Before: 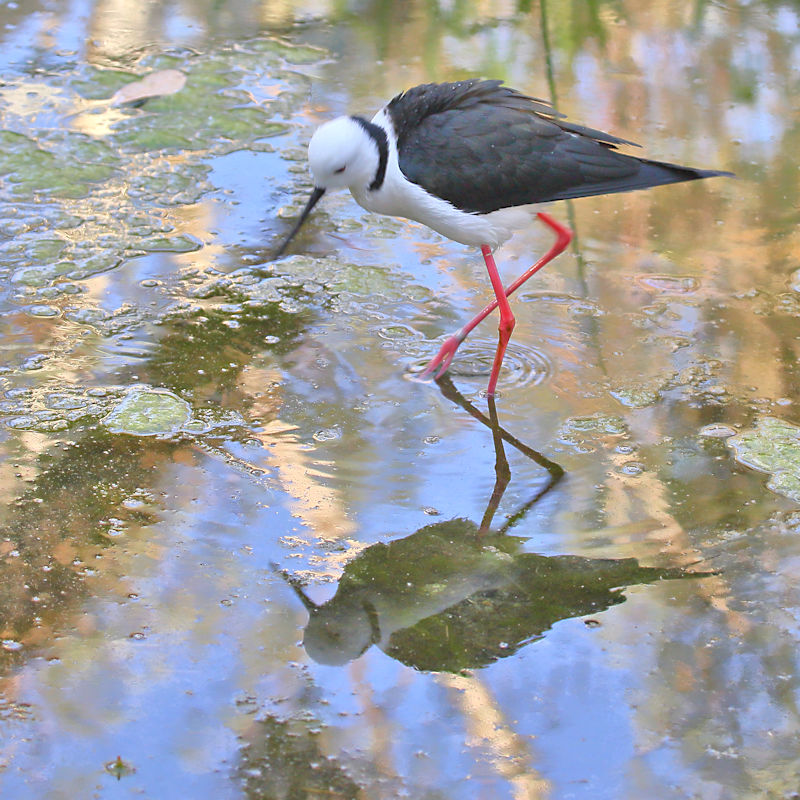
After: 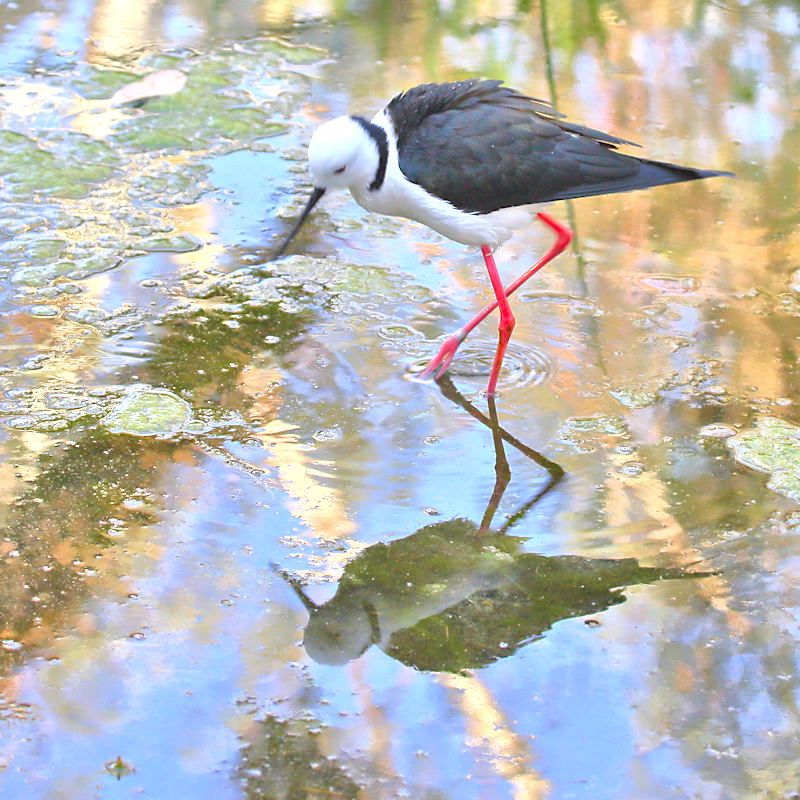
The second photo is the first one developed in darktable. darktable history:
exposure: exposure 0.493 EV, compensate highlight preservation false
shadows and highlights: shadows 12, white point adjustment 1.2, highlights -0.36, soften with gaussian
contrast brightness saturation: contrast 0.04, saturation 0.16
